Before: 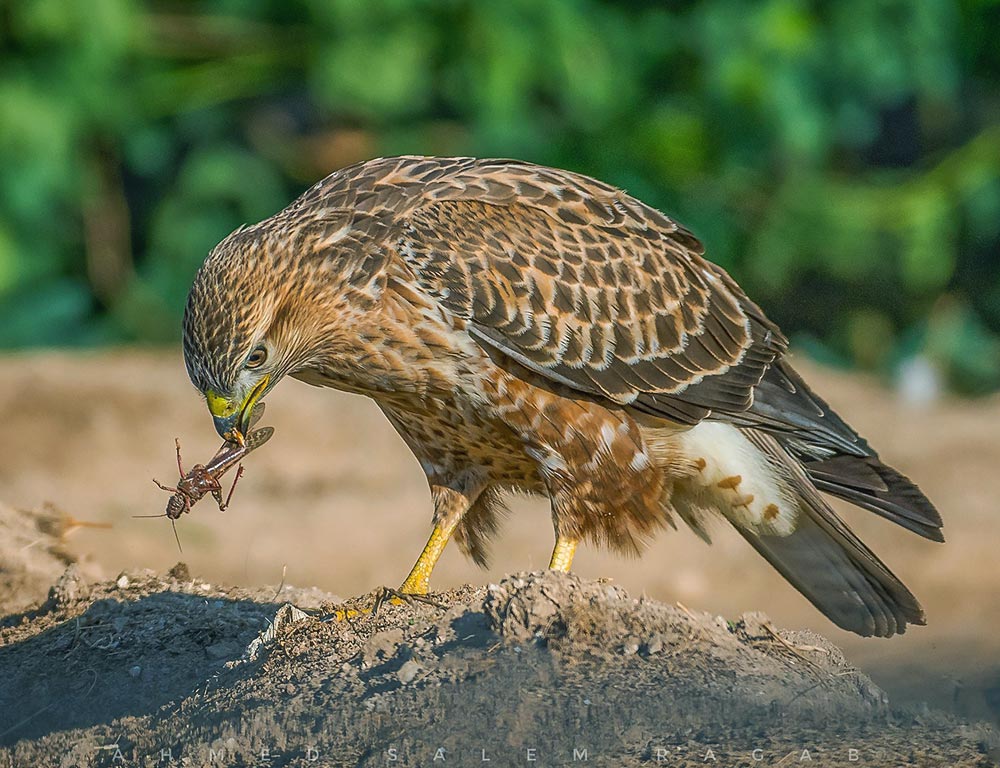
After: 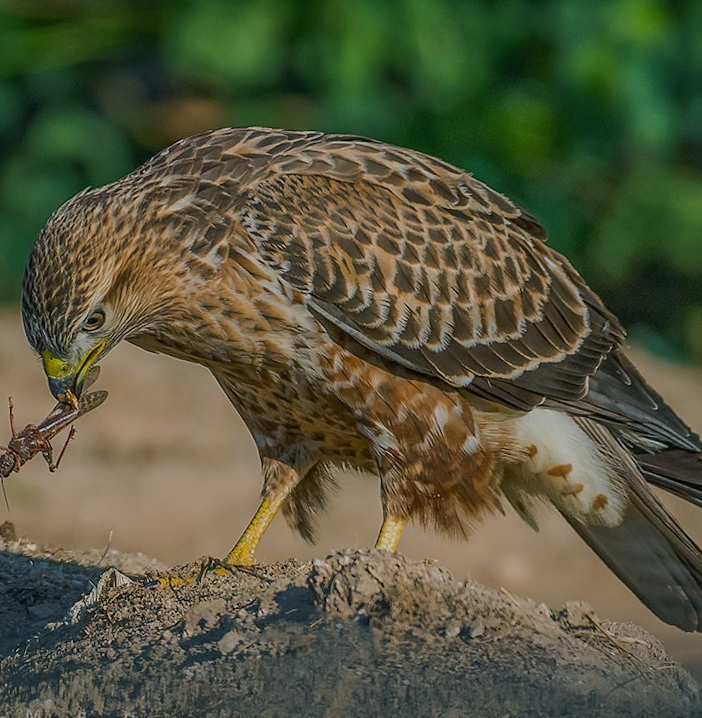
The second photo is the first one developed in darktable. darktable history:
exposure: black level correction 0, exposure -0.805 EV, compensate exposure bias true, compensate highlight preservation false
crop and rotate: angle -3.04°, left 14.188%, top 0.031%, right 10.751%, bottom 0.059%
